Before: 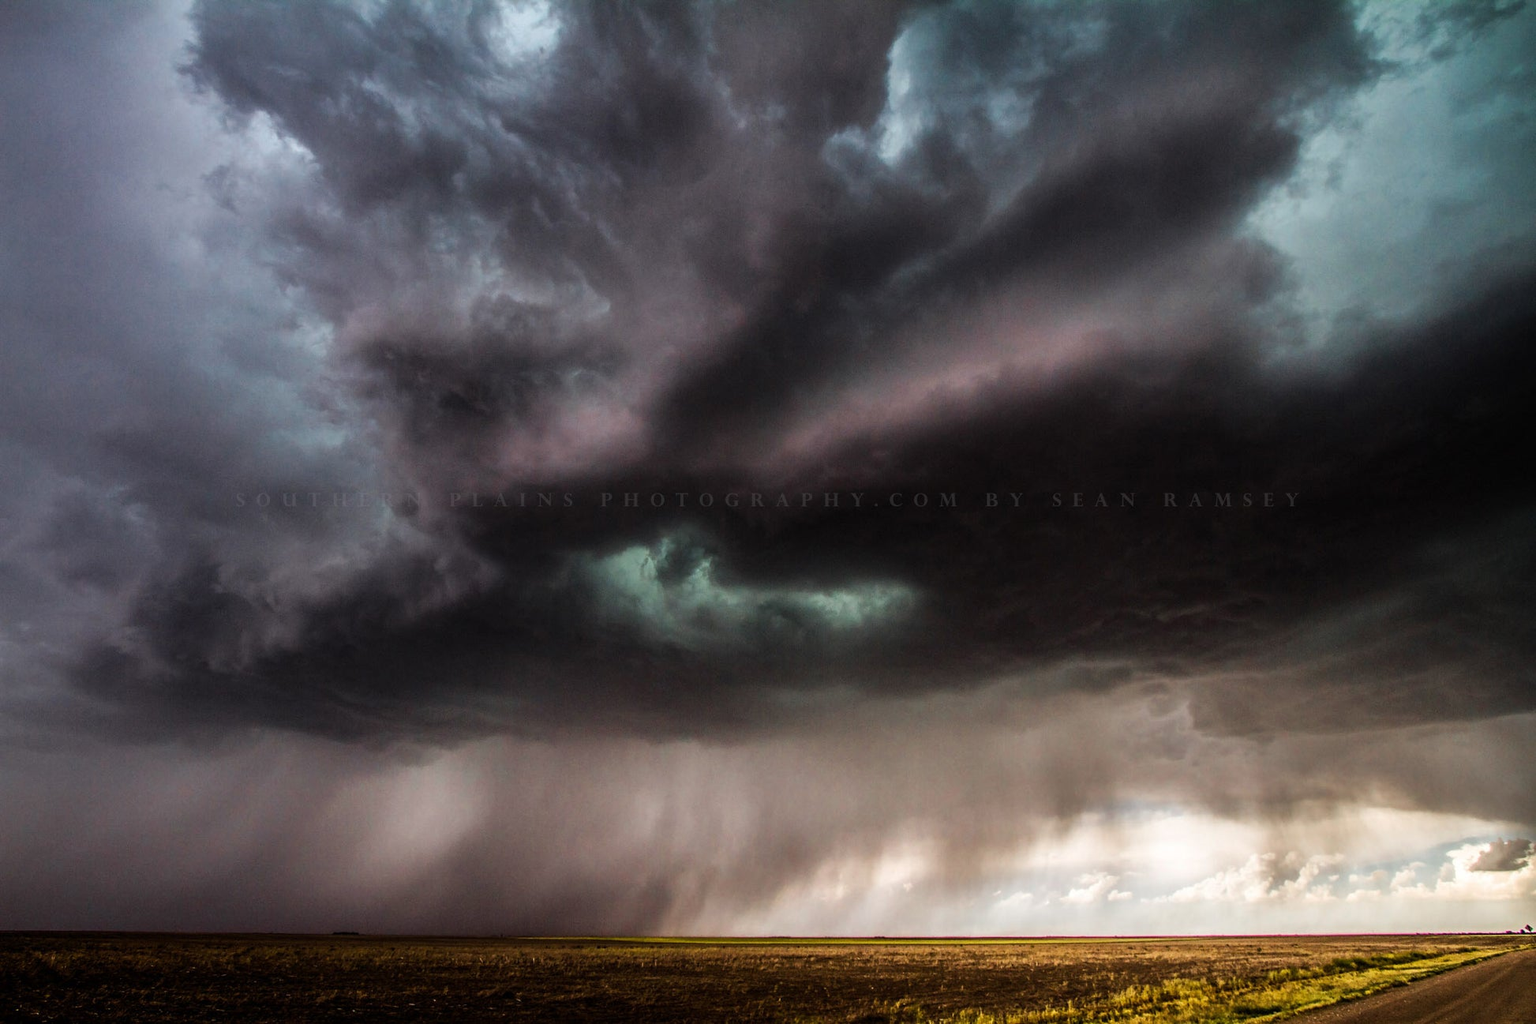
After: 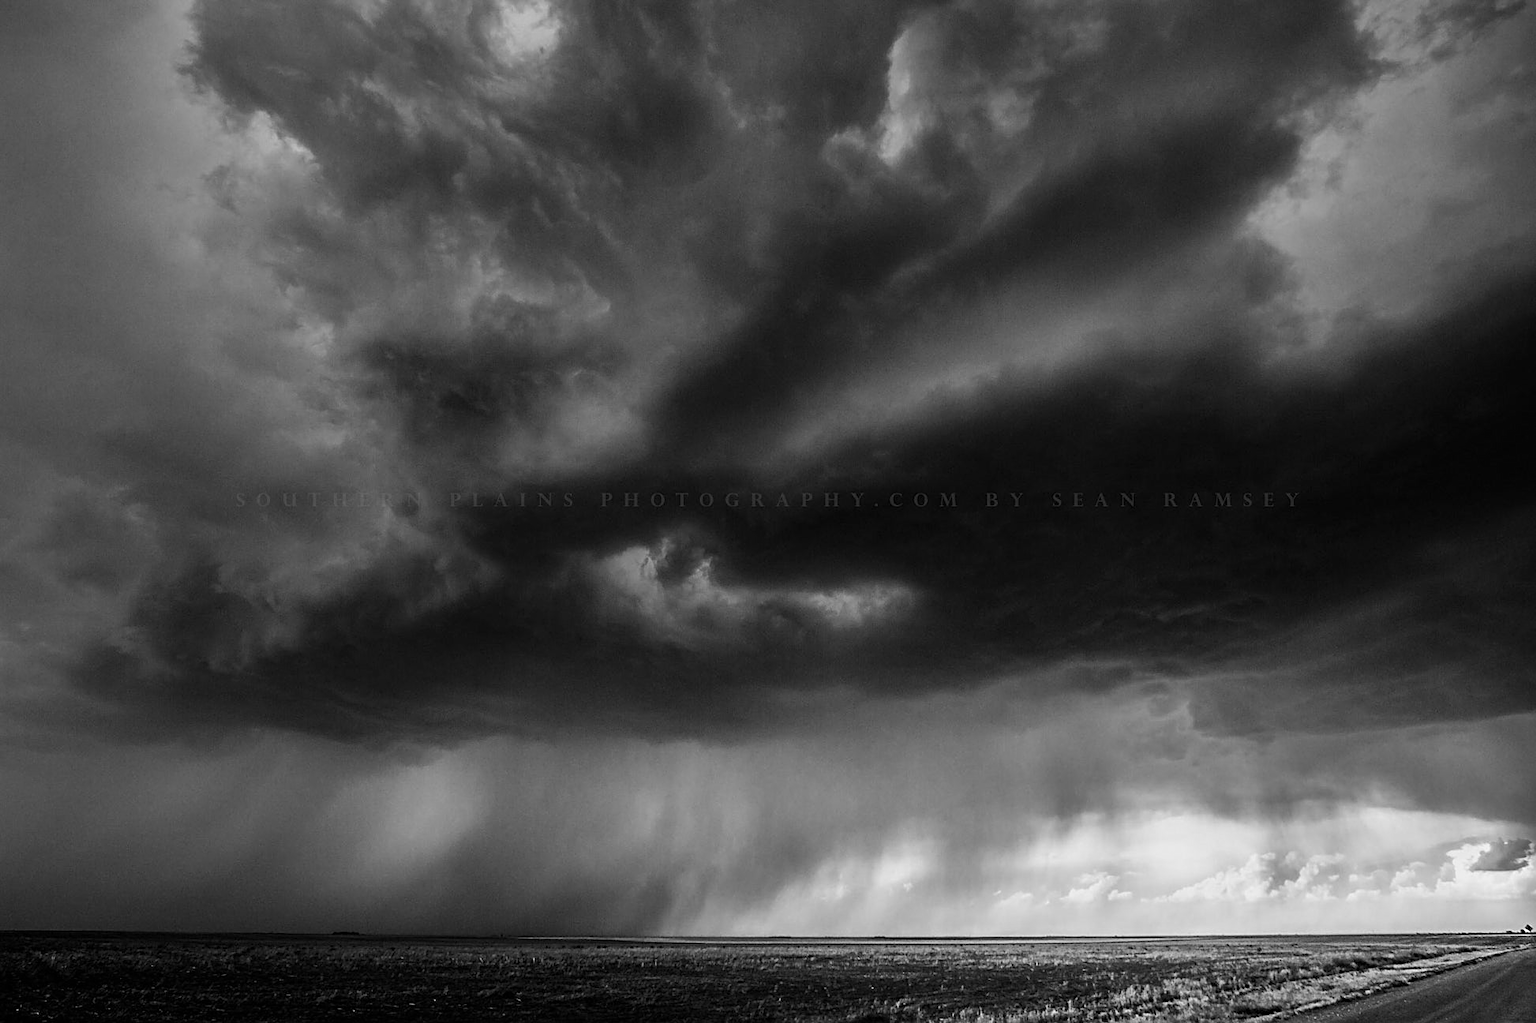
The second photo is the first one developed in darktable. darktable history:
sharpen: on, module defaults
monochrome: a 26.22, b 42.67, size 0.8
